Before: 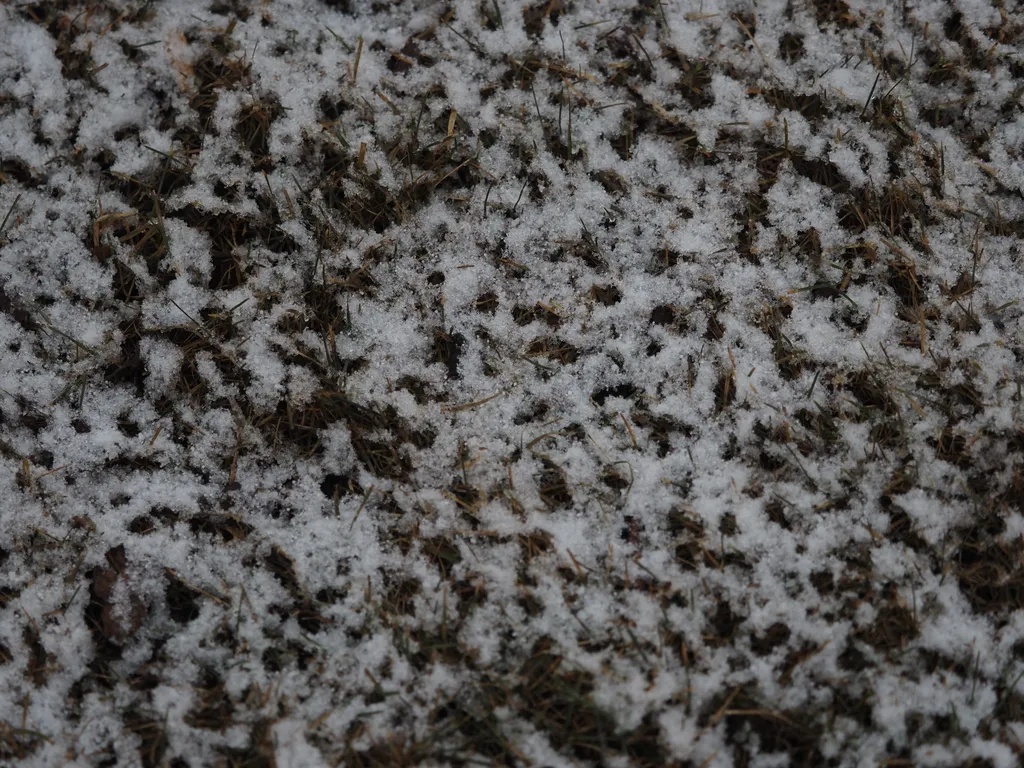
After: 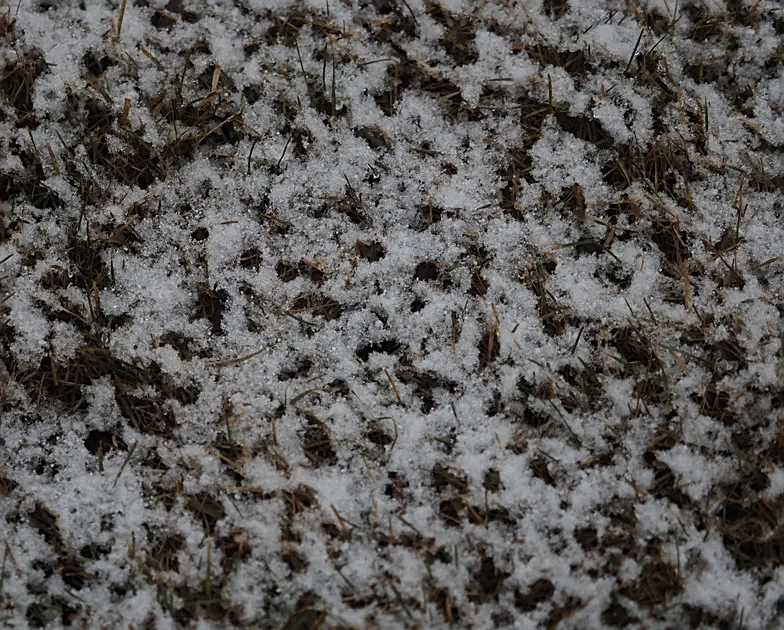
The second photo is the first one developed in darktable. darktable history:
crop: left 23.095%, top 5.827%, bottom 11.854%
sharpen: on, module defaults
